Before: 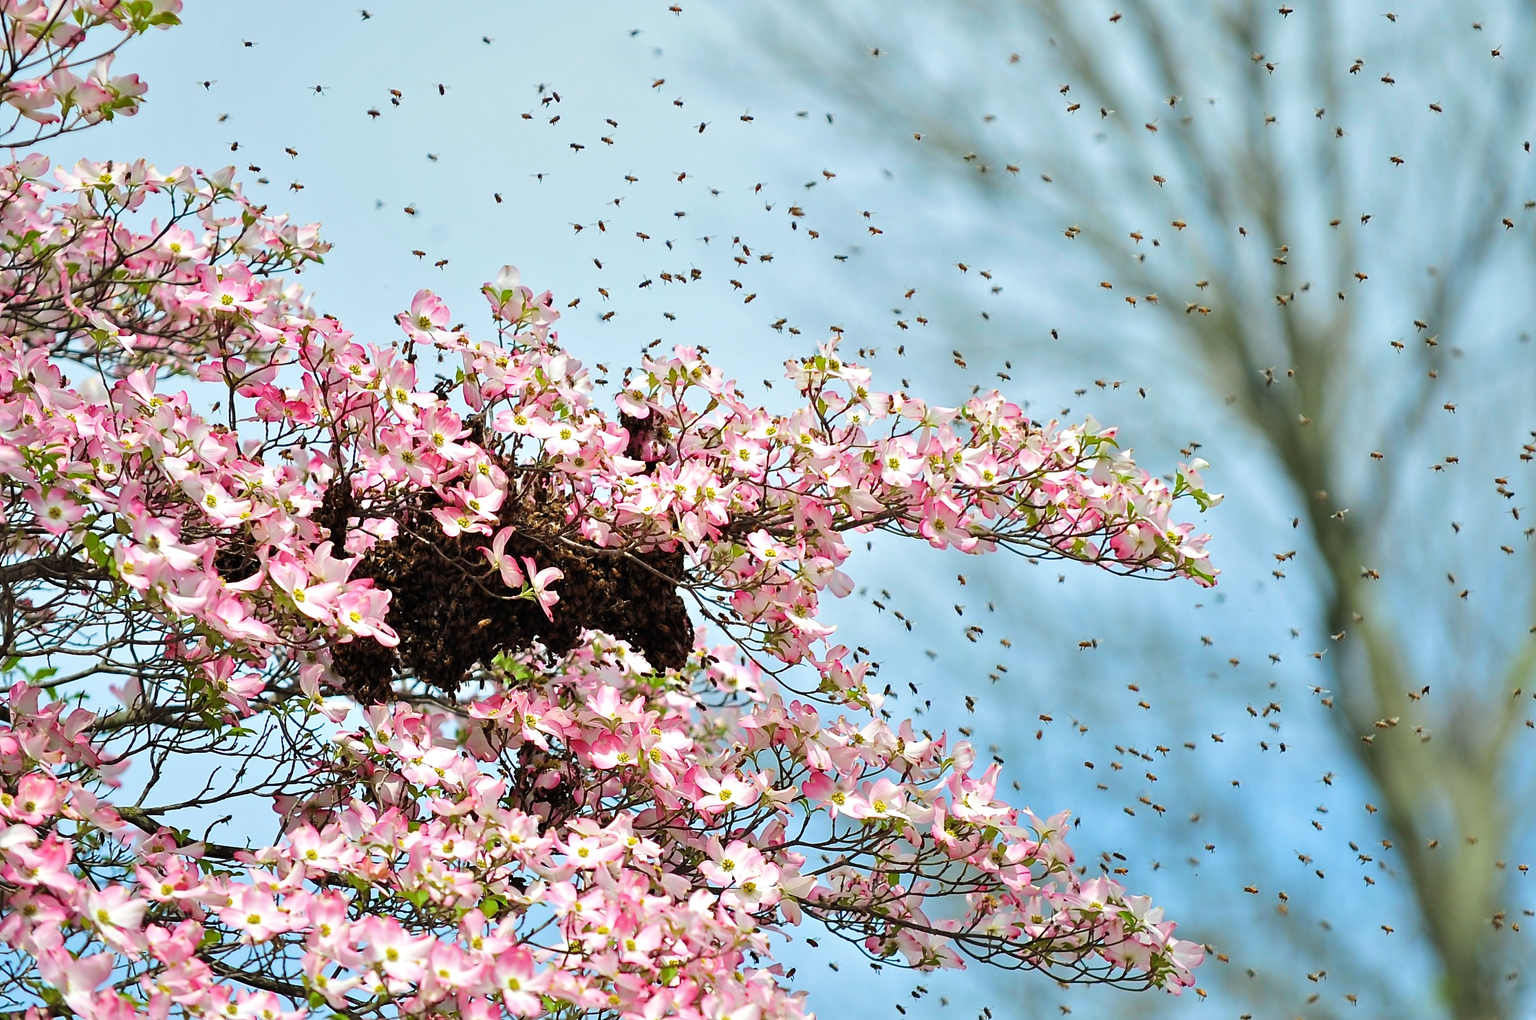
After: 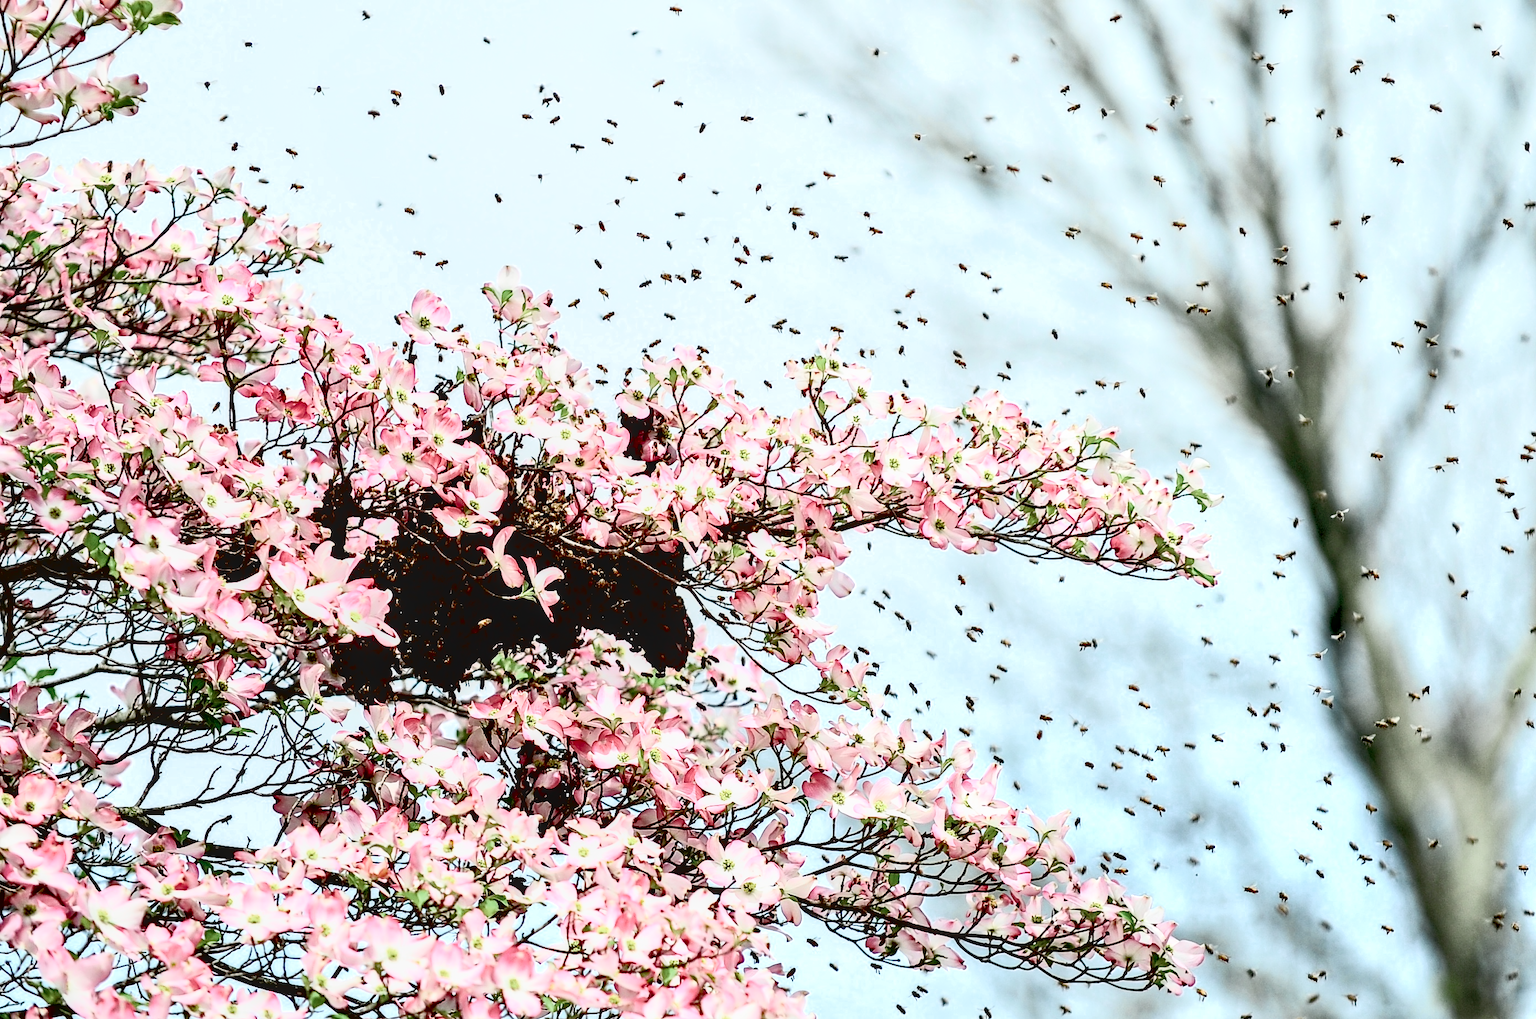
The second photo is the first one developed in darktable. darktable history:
contrast brightness saturation: contrast 0.569, brightness 0.578, saturation -0.329
color zones: curves: ch0 [(0, 0.466) (0.128, 0.466) (0.25, 0.5) (0.375, 0.456) (0.5, 0.5) (0.625, 0.5) (0.737, 0.652) (0.875, 0.5)]; ch1 [(0, 0.603) (0.125, 0.618) (0.261, 0.348) (0.372, 0.353) (0.497, 0.363) (0.611, 0.45) (0.731, 0.427) (0.875, 0.518) (0.998, 0.652)]; ch2 [(0, 0.559) (0.125, 0.451) (0.253, 0.564) (0.37, 0.578) (0.5, 0.466) (0.625, 0.471) (0.731, 0.471) (0.88, 0.485)]
local contrast: on, module defaults
exposure: black level correction 0.045, exposure -0.228 EV, compensate highlight preservation false
